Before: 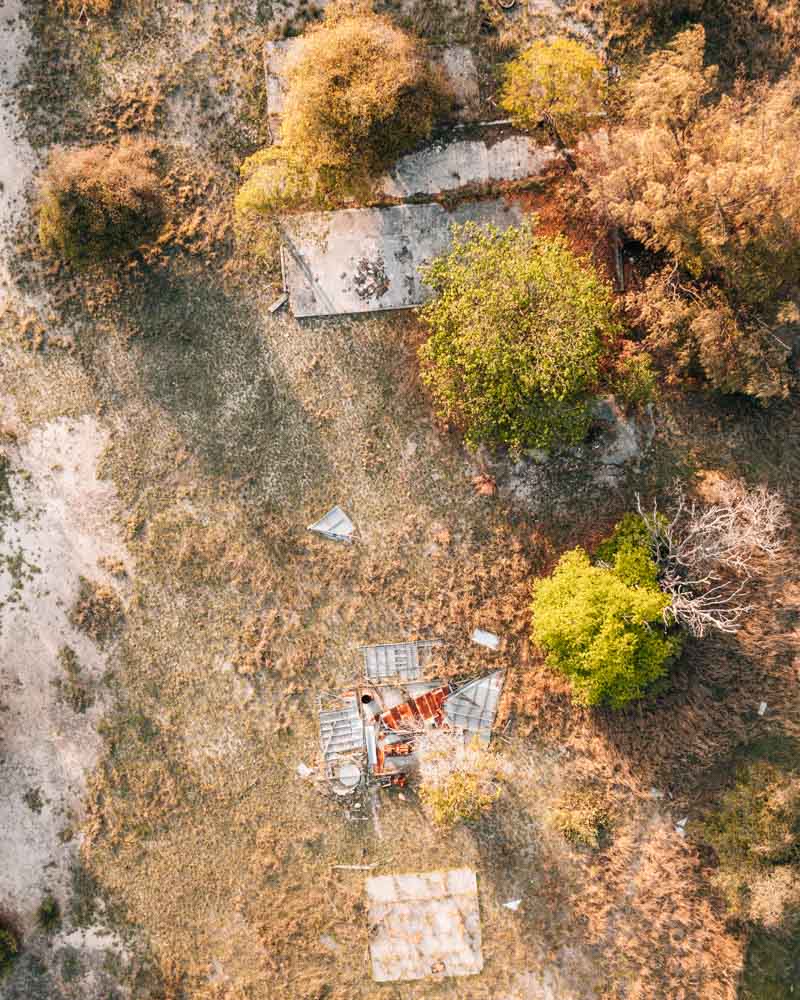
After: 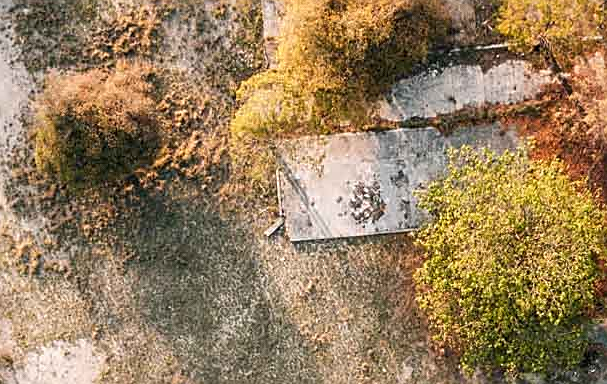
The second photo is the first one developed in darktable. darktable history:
sharpen: on, module defaults
crop: left 0.568%, top 7.637%, right 23.504%, bottom 53.92%
